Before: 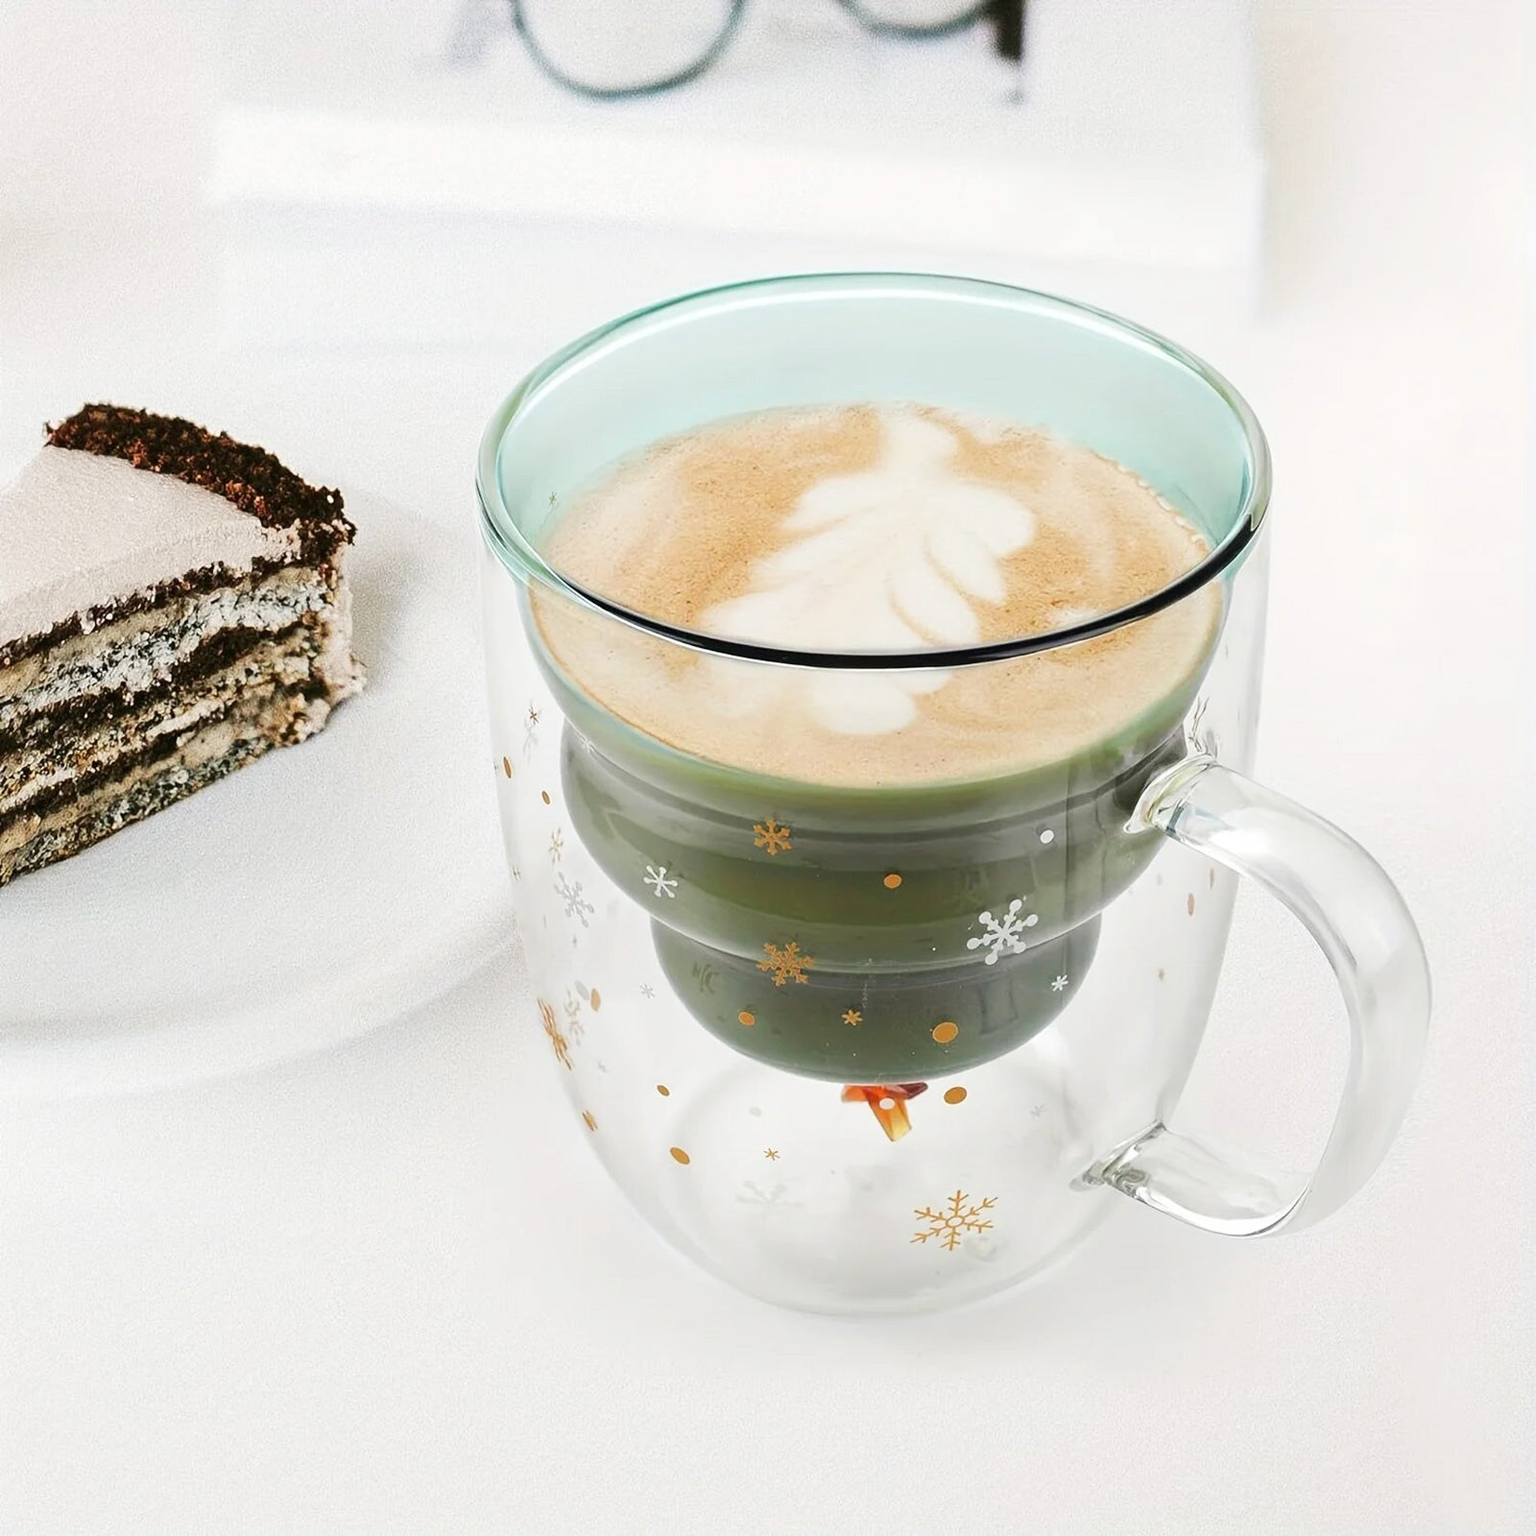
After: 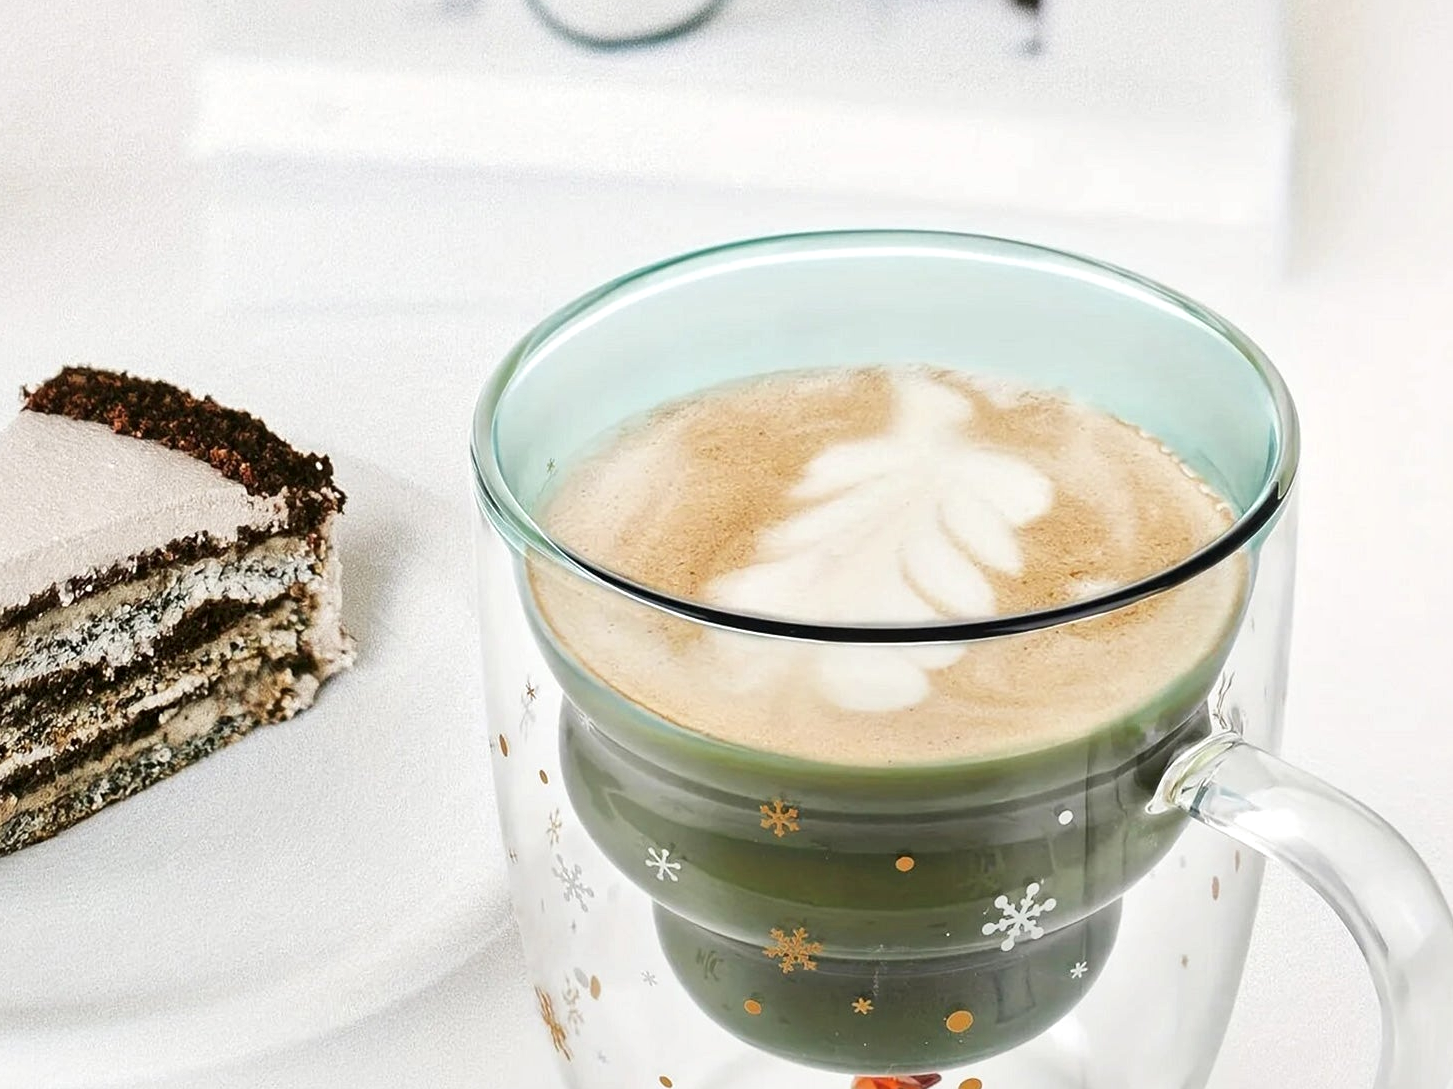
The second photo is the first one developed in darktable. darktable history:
crop: left 1.591%, top 3.432%, right 7.556%, bottom 28.457%
local contrast: mode bilateral grid, contrast 20, coarseness 51, detail 141%, midtone range 0.2
